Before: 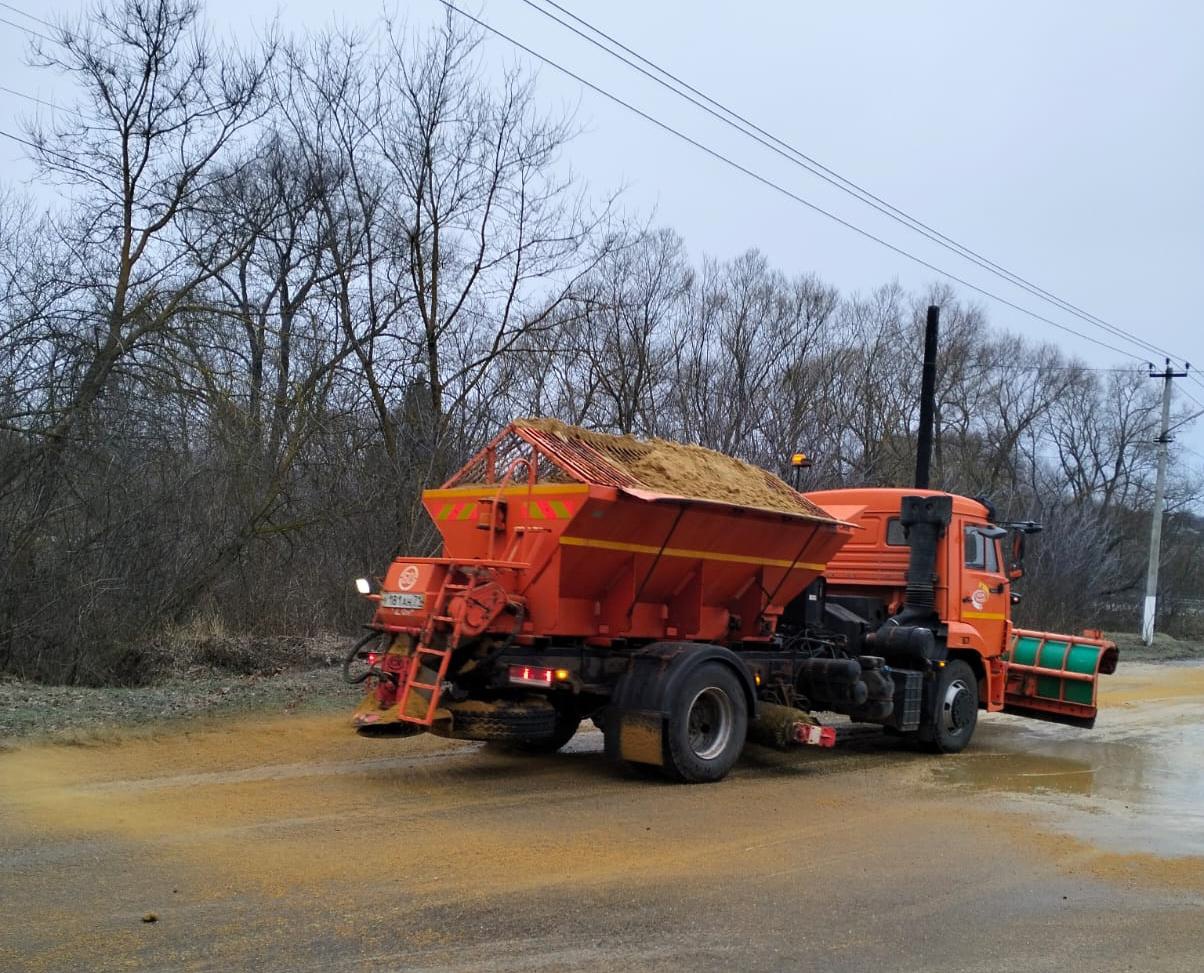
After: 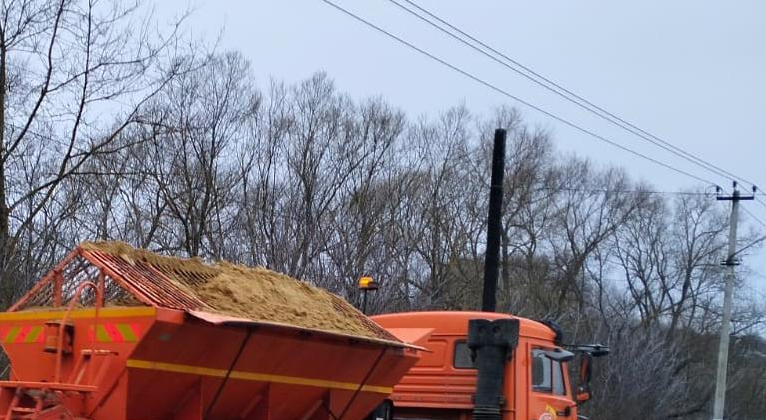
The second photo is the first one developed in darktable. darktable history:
tone equalizer: on, module defaults
crop: left 36.005%, top 18.293%, right 0.31%, bottom 38.444%
